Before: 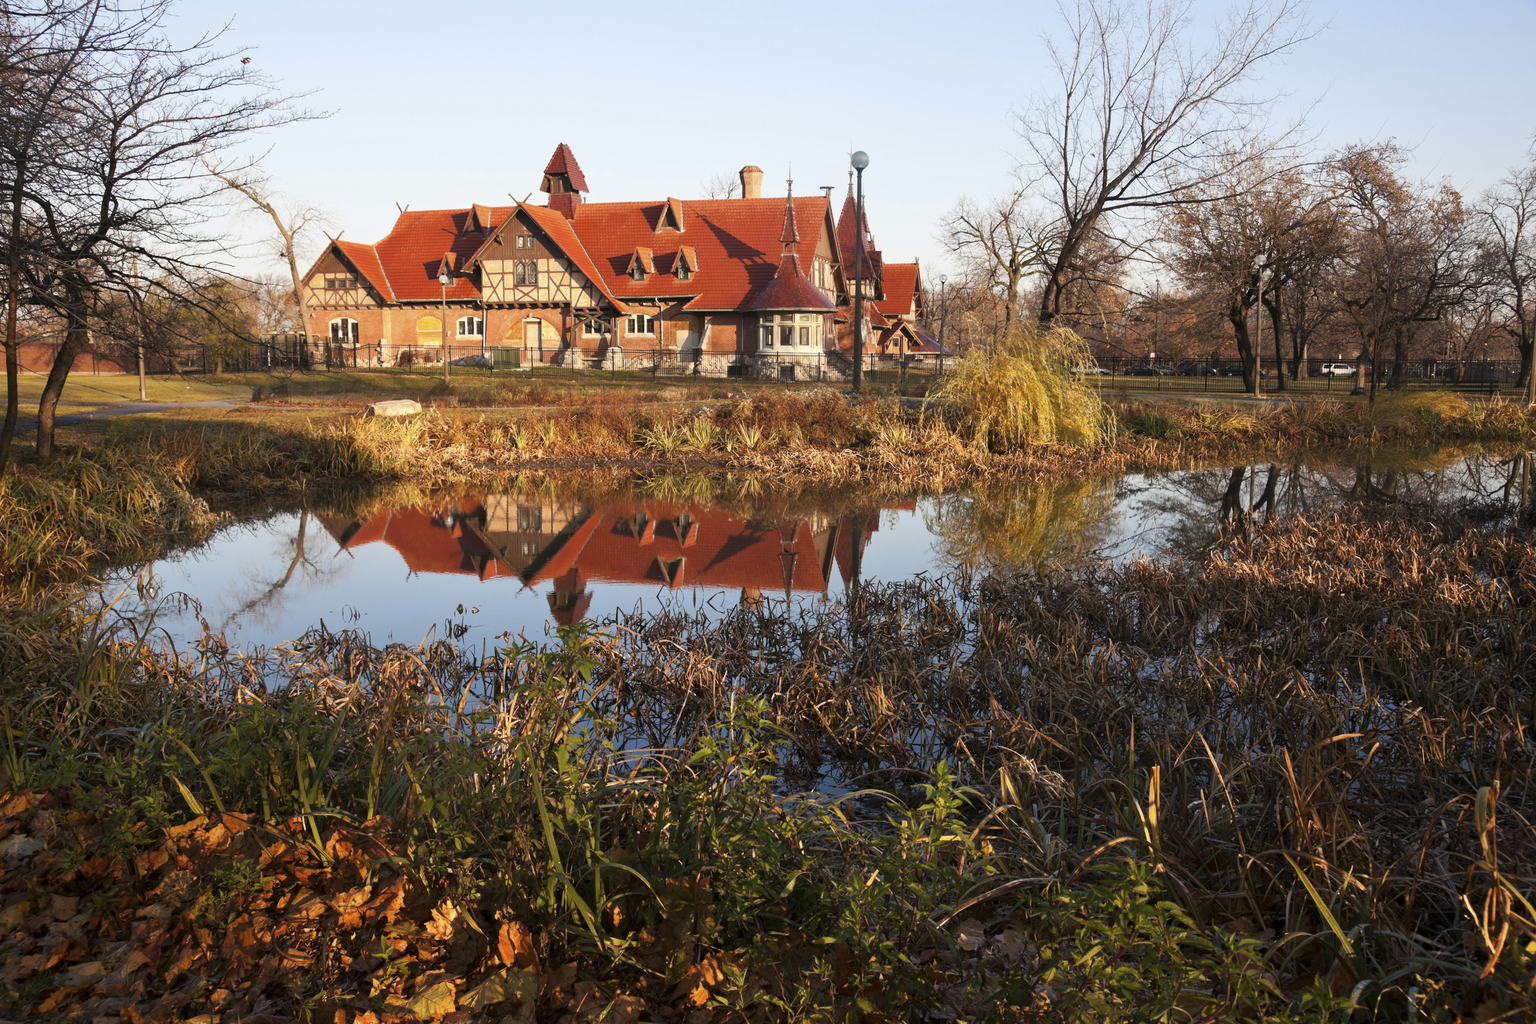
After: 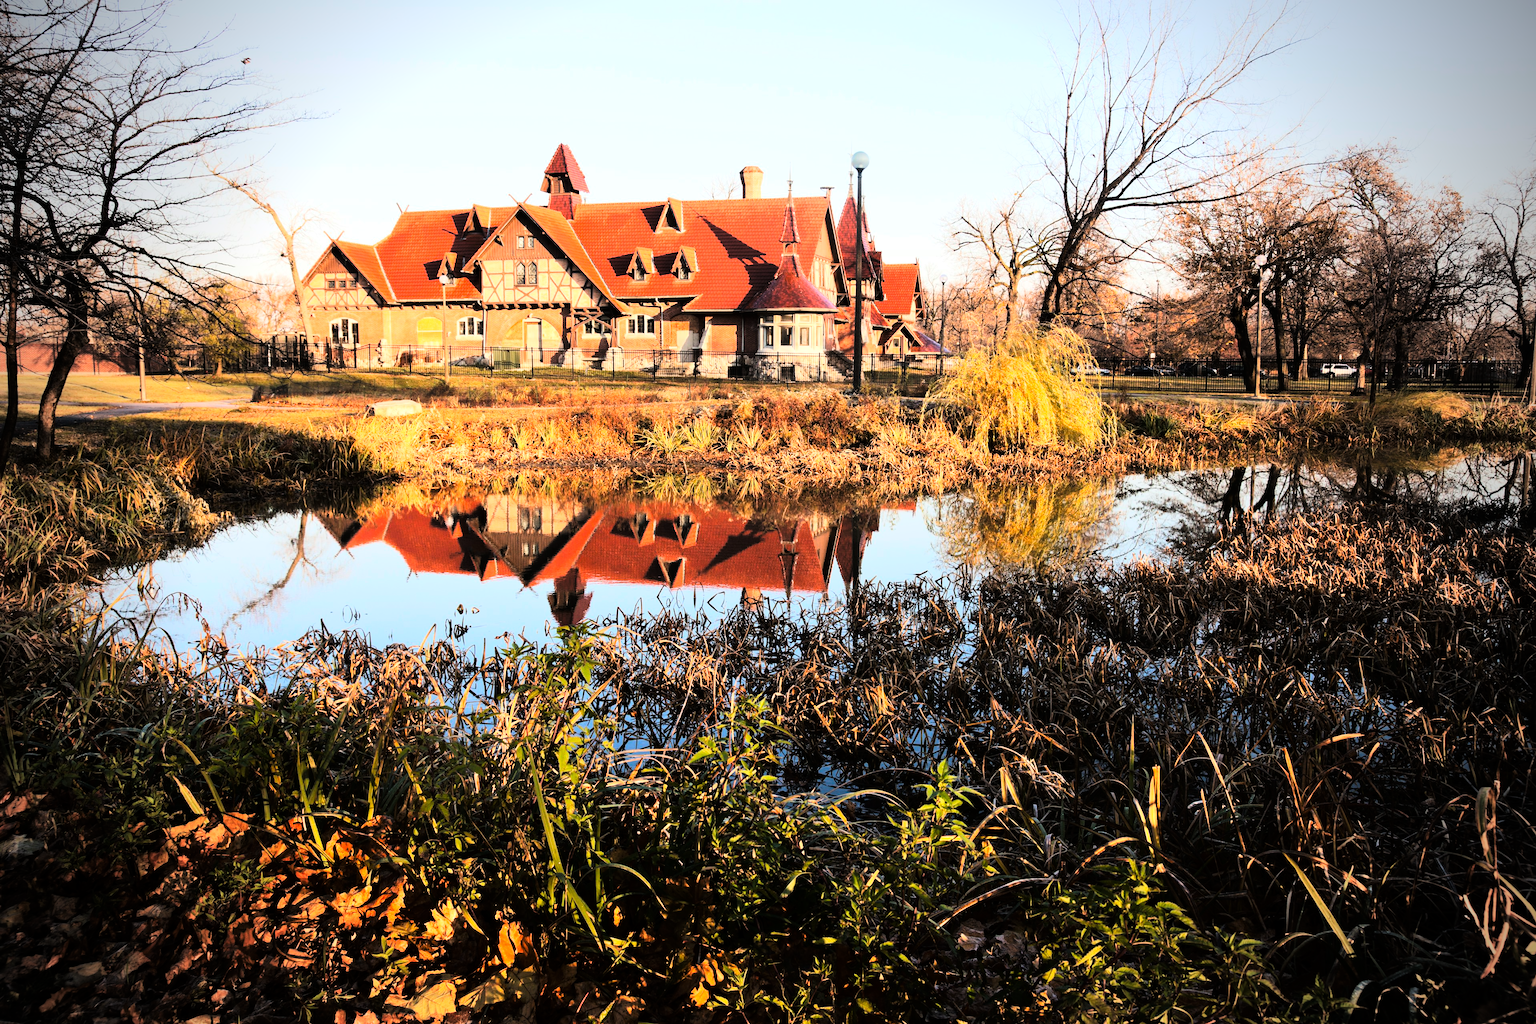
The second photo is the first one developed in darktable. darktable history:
vignetting: fall-off start 75%, brightness -0.692, width/height ratio 1.084
tone curve: curves: ch0 [(0, 0) (0.16, 0.055) (0.506, 0.762) (1, 1.024)], color space Lab, linked channels, preserve colors none
